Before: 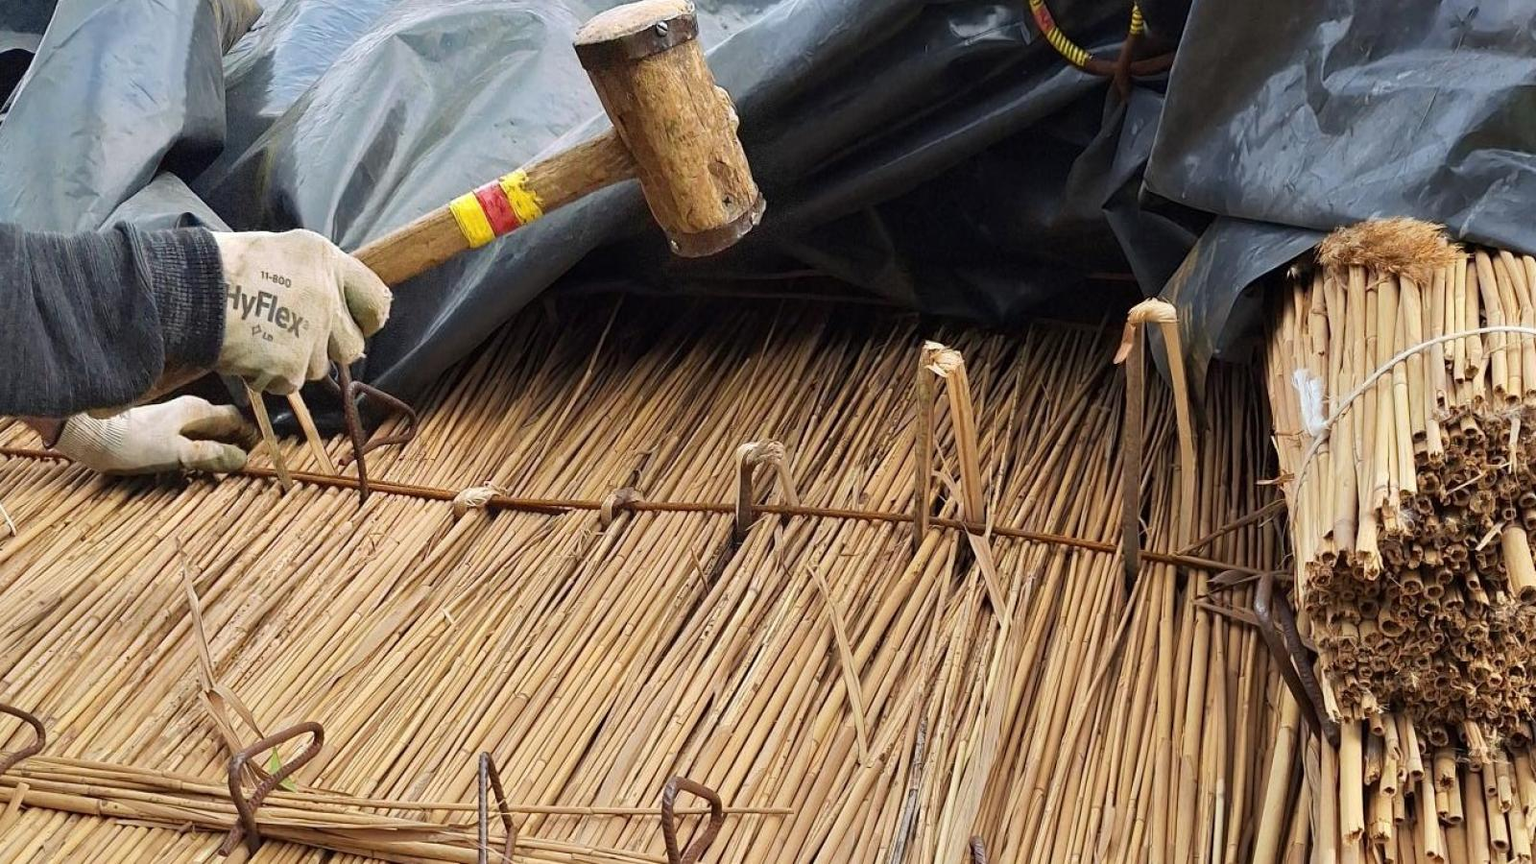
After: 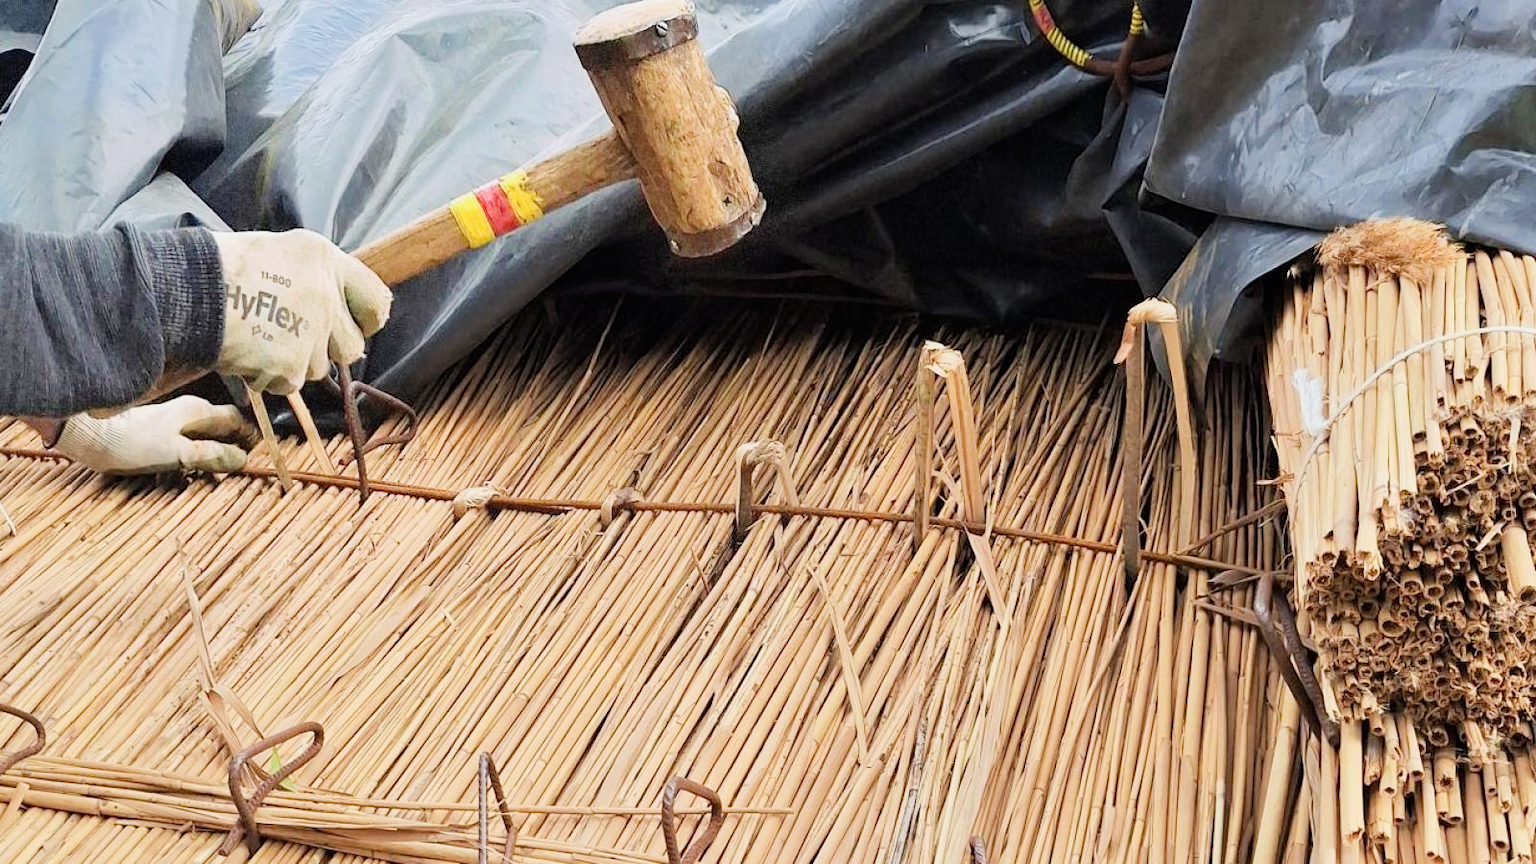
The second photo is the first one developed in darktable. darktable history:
exposure: black level correction 0, exposure 1.102 EV, compensate exposure bias true, compensate highlight preservation false
filmic rgb: black relative exposure -7.65 EV, white relative exposure 4.56 EV, threshold 2.95 EV, hardness 3.61, enable highlight reconstruction true
